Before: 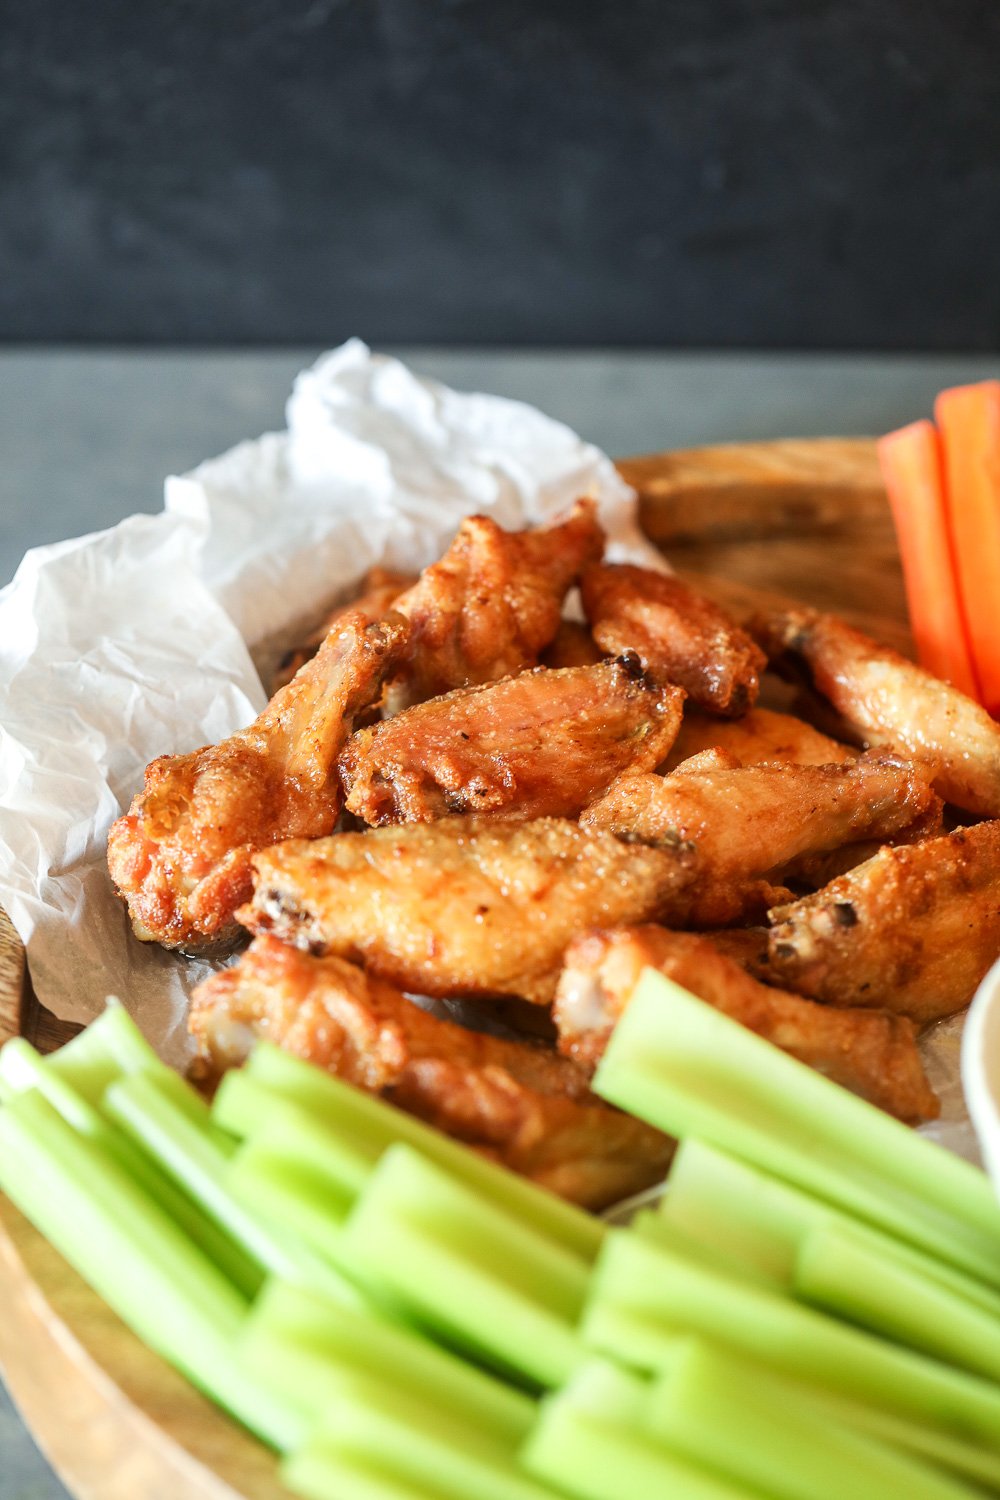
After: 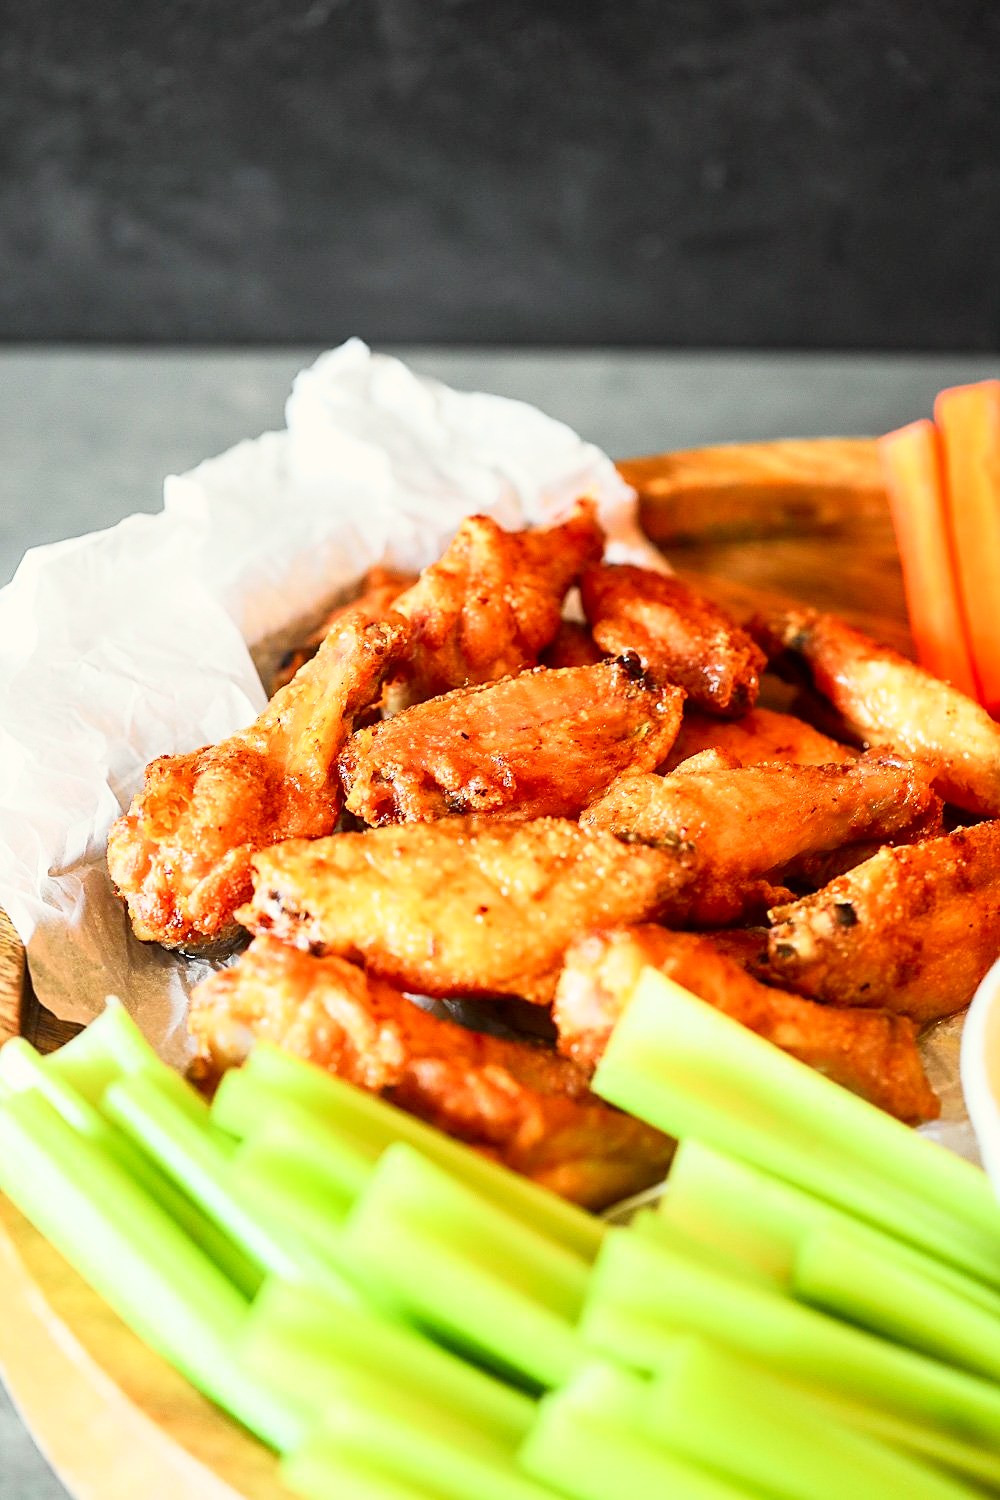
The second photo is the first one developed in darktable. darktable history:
tone curve: curves: ch0 [(0, 0) (0.062, 0.037) (0.142, 0.138) (0.359, 0.419) (0.469, 0.544) (0.634, 0.722) (0.839, 0.909) (0.998, 0.978)]; ch1 [(0, 0) (0.437, 0.408) (0.472, 0.47) (0.502, 0.503) (0.527, 0.523) (0.559, 0.573) (0.608, 0.665) (0.669, 0.748) (0.859, 0.899) (1, 1)]; ch2 [(0, 0) (0.33, 0.301) (0.421, 0.443) (0.473, 0.498) (0.502, 0.5) (0.535, 0.531) (0.575, 0.603) (0.608, 0.667) (1, 1)], color space Lab, independent channels, preserve colors none
white balance: red 1.05, blue 1.072
color correction: highlights a* -4.73, highlights b* 5.06, saturation 0.97
shadows and highlights: shadows 0, highlights 40
sharpen: on, module defaults
